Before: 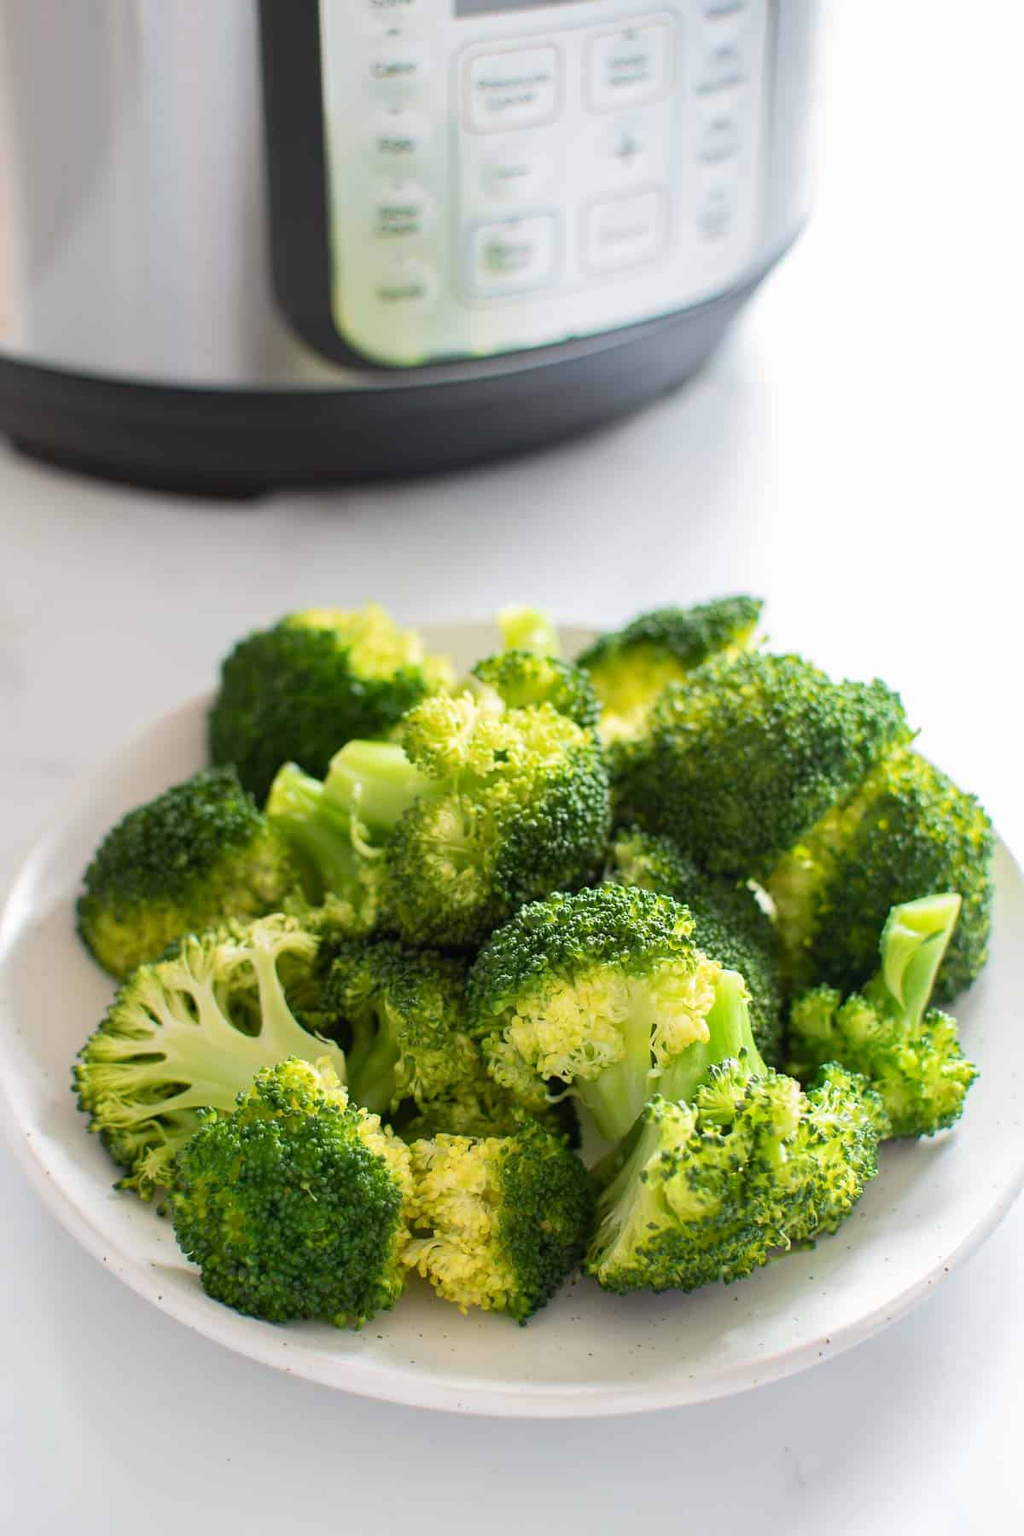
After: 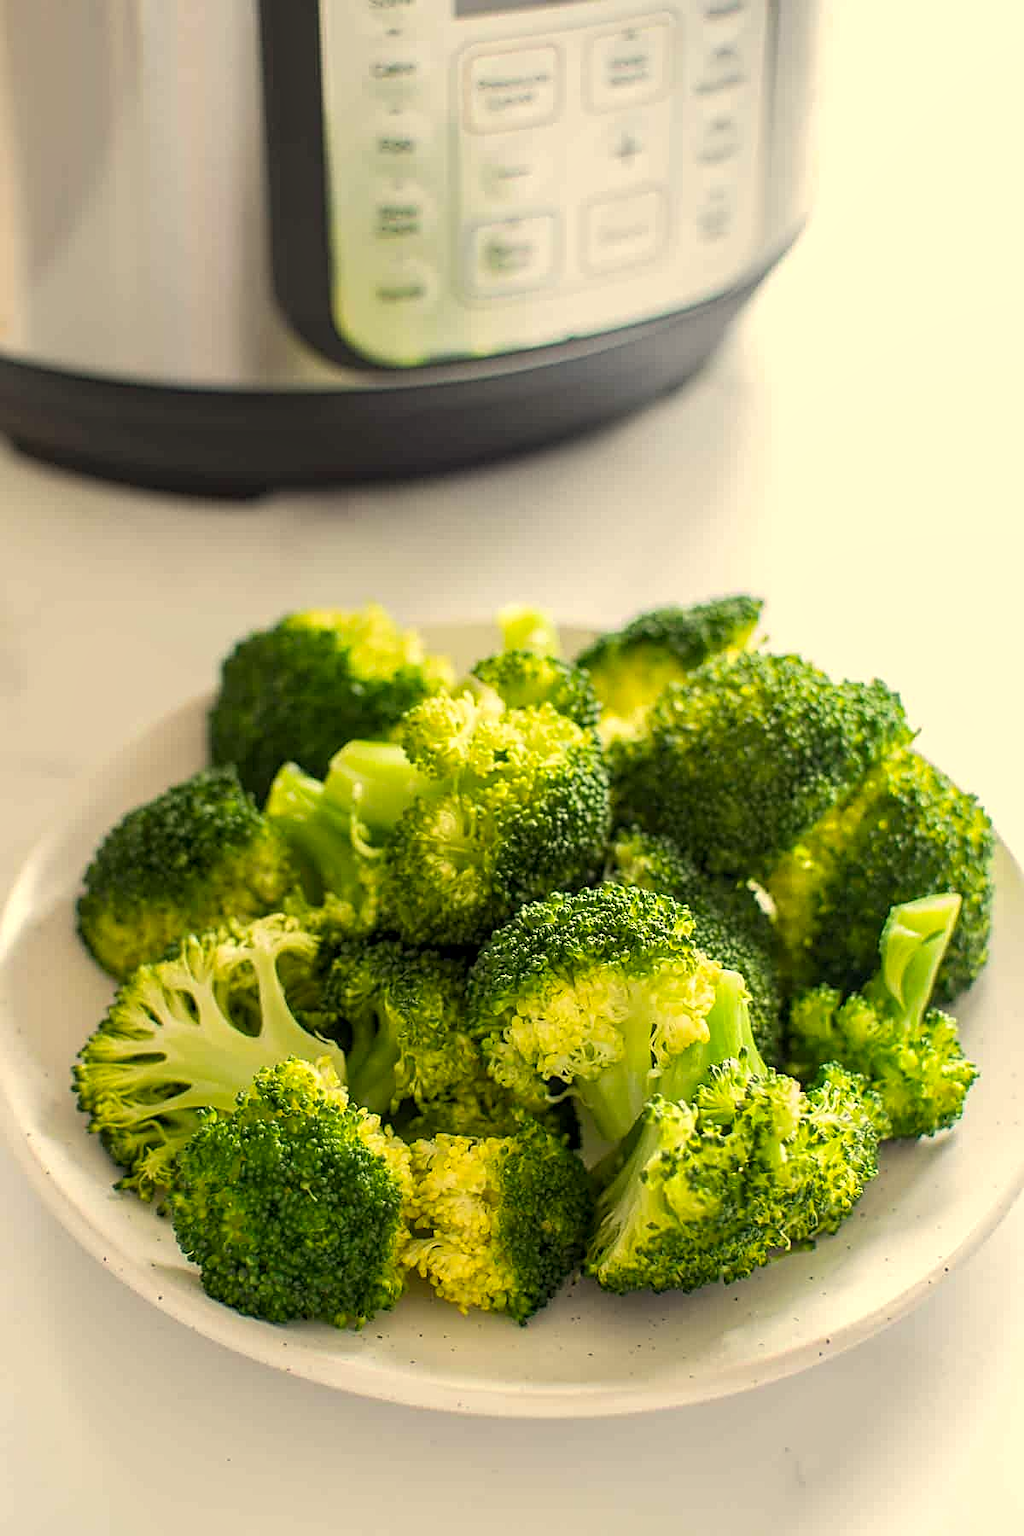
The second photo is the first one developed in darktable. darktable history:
sharpen: on, module defaults
local contrast: on, module defaults
color correction: highlights a* 2.72, highlights b* 22.8
